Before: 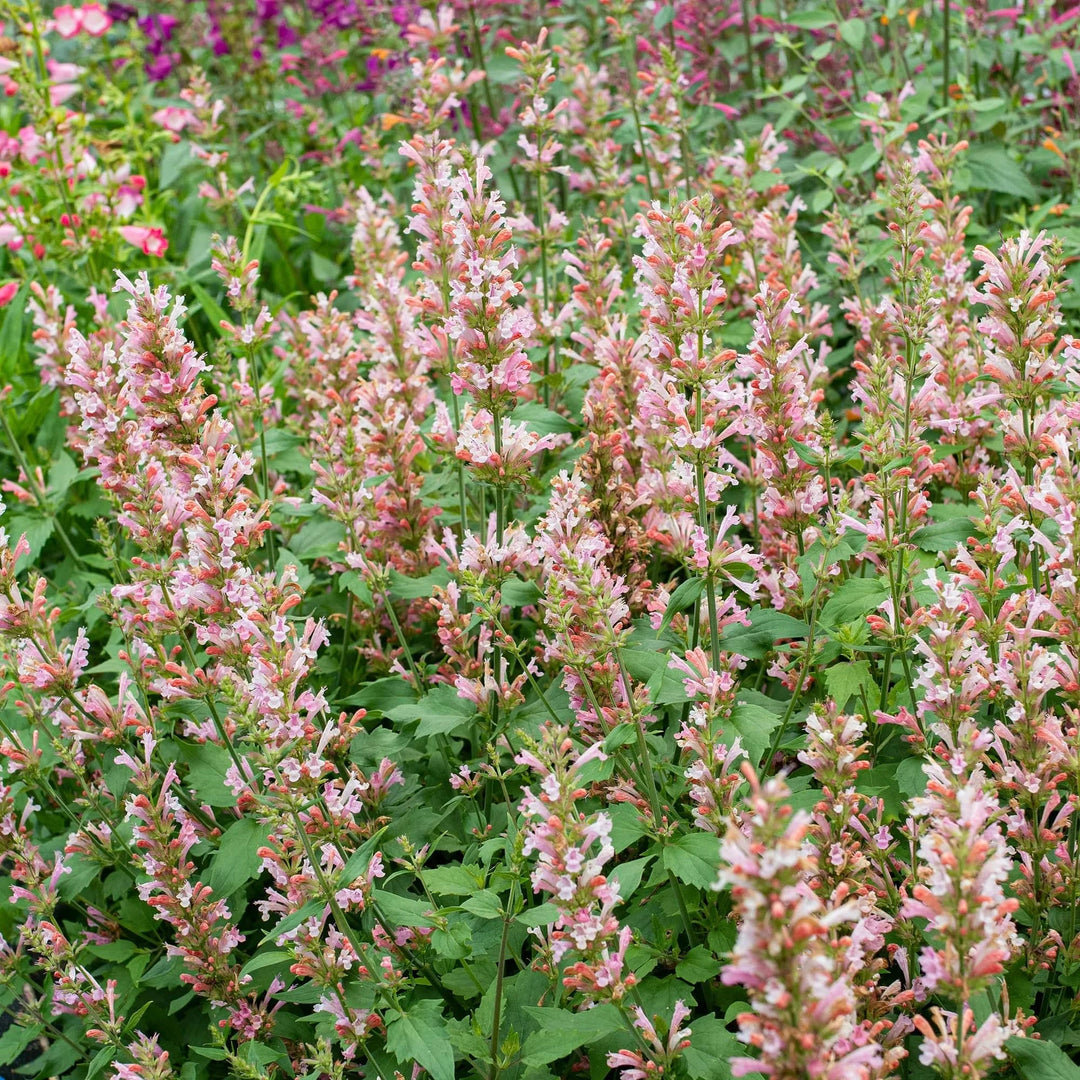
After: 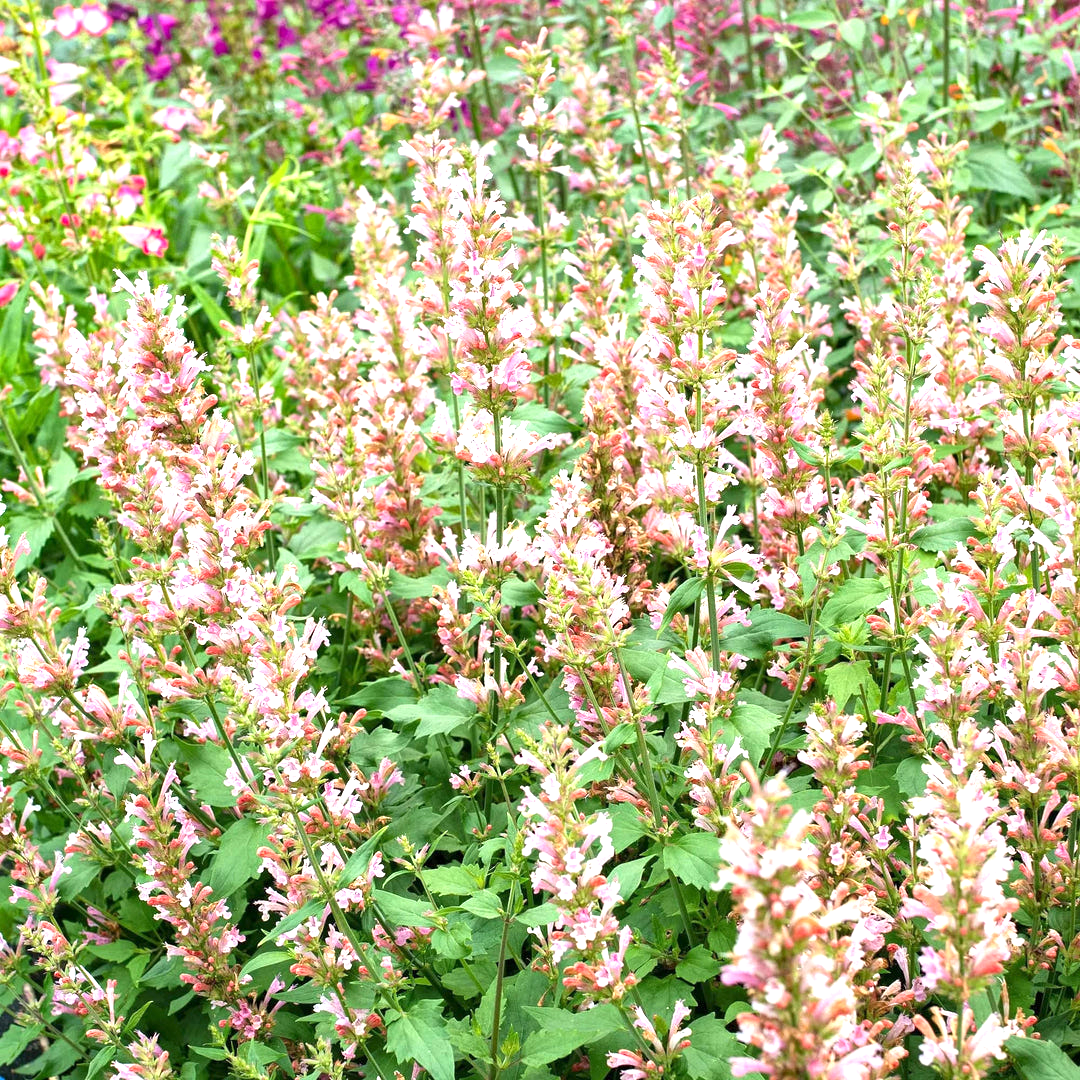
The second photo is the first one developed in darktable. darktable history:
exposure: exposure 1 EV, compensate highlight preservation false
local contrast: mode bilateral grid, contrast 20, coarseness 50, detail 120%, midtone range 0.2
